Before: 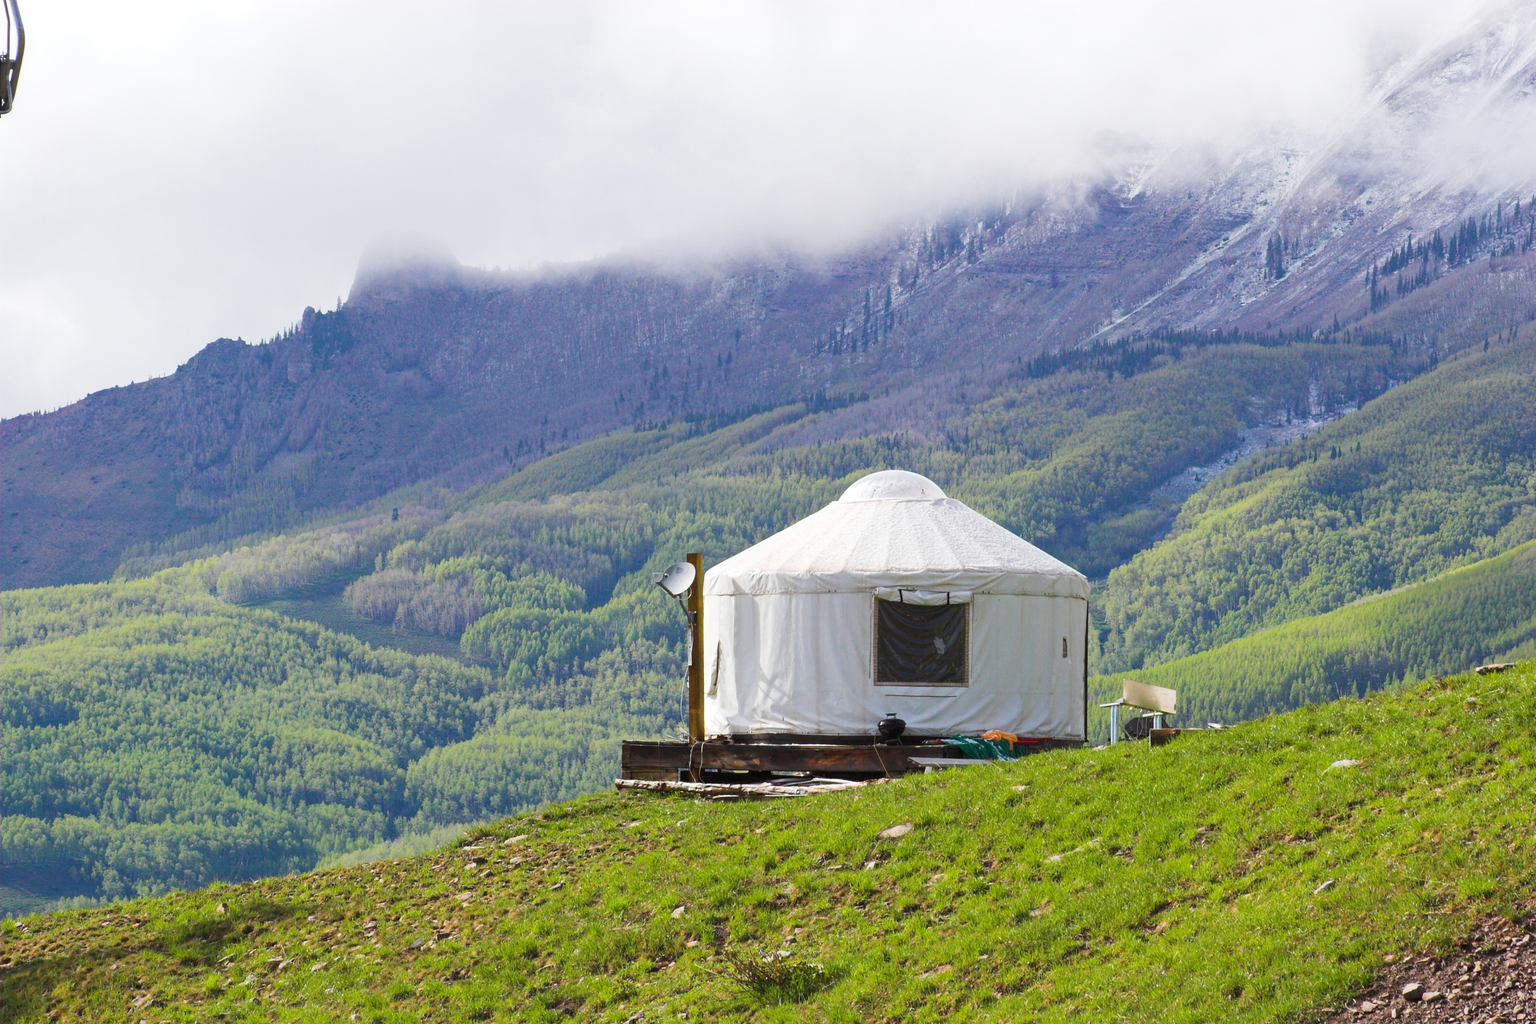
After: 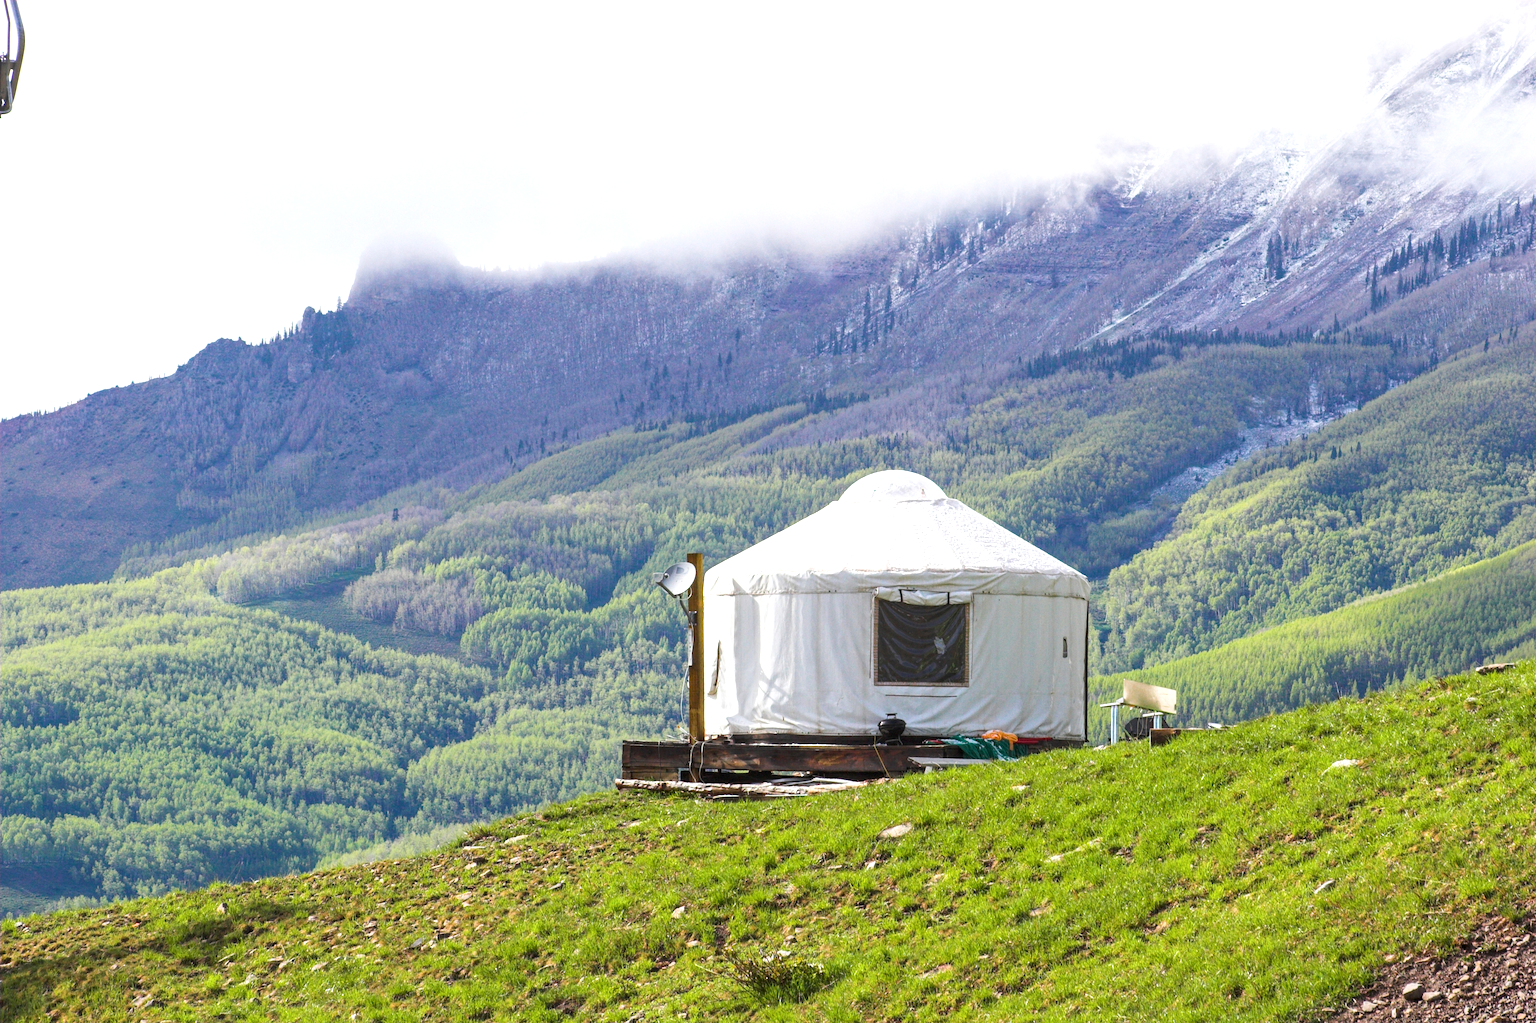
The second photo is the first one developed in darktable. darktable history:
local contrast: on, module defaults
exposure: black level correction 0, exposure 0.4 EV, compensate exposure bias true, compensate highlight preservation false
